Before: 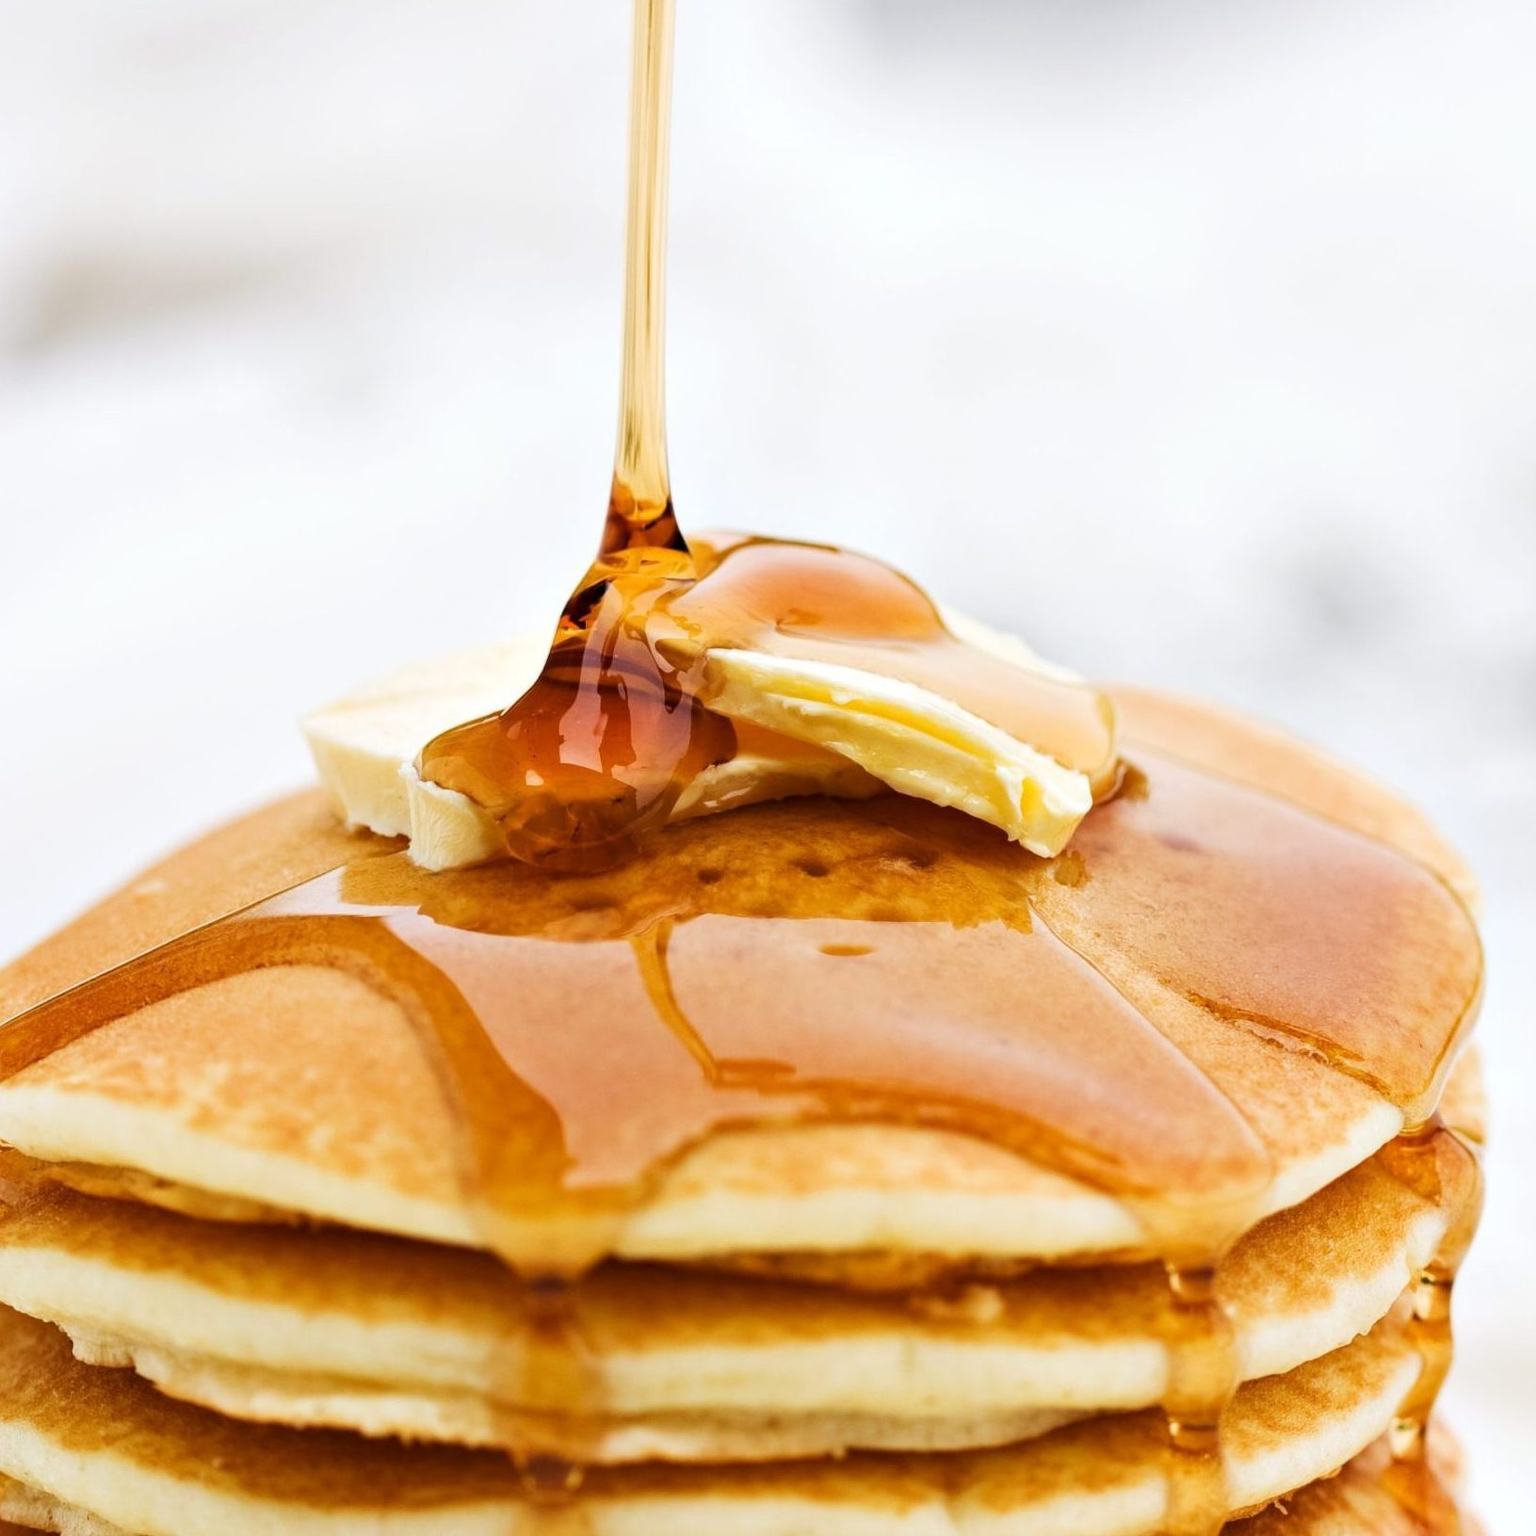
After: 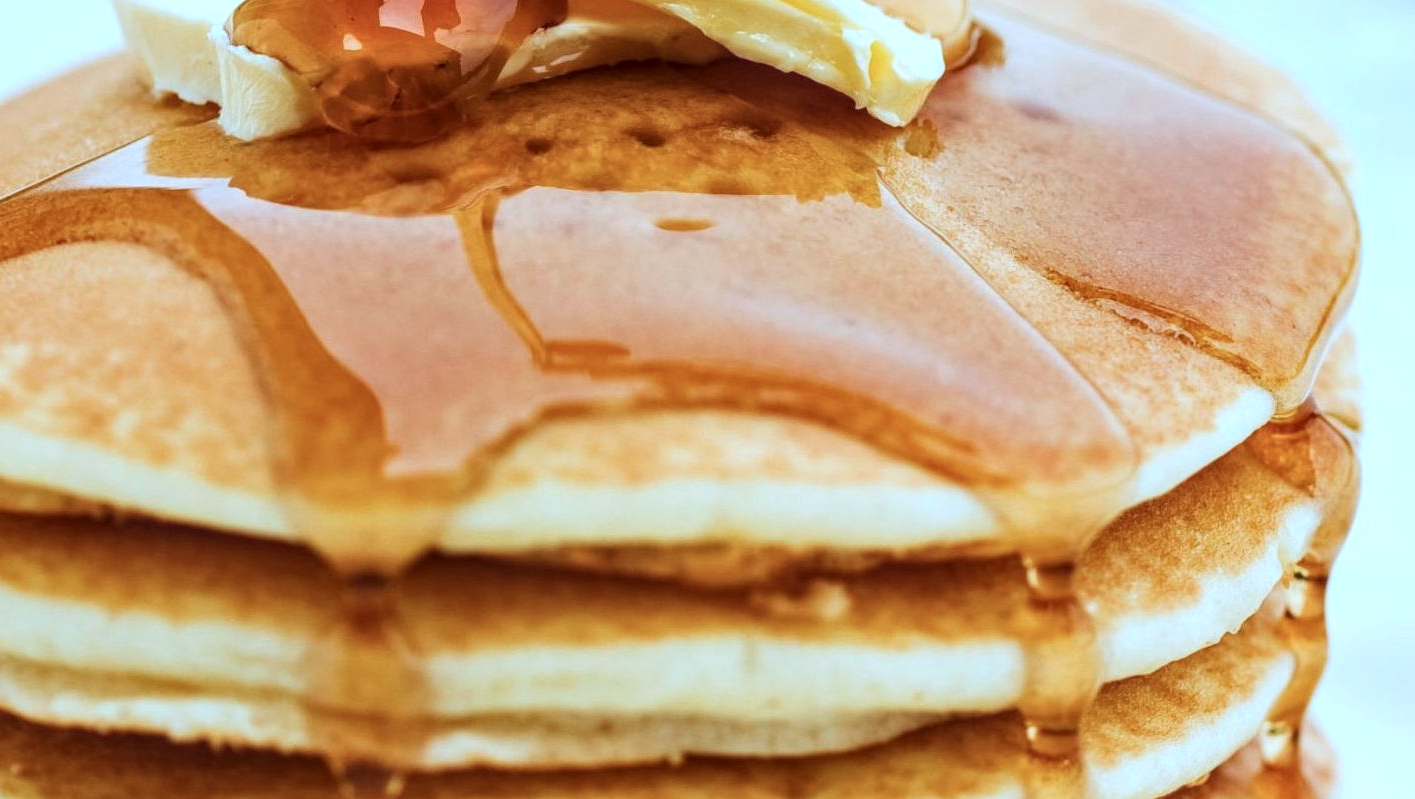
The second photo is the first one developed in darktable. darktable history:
crop and rotate: left 13.231%, top 48.091%, bottom 2.872%
color correction: highlights a* -9.72, highlights b* -21.56
local contrast: on, module defaults
